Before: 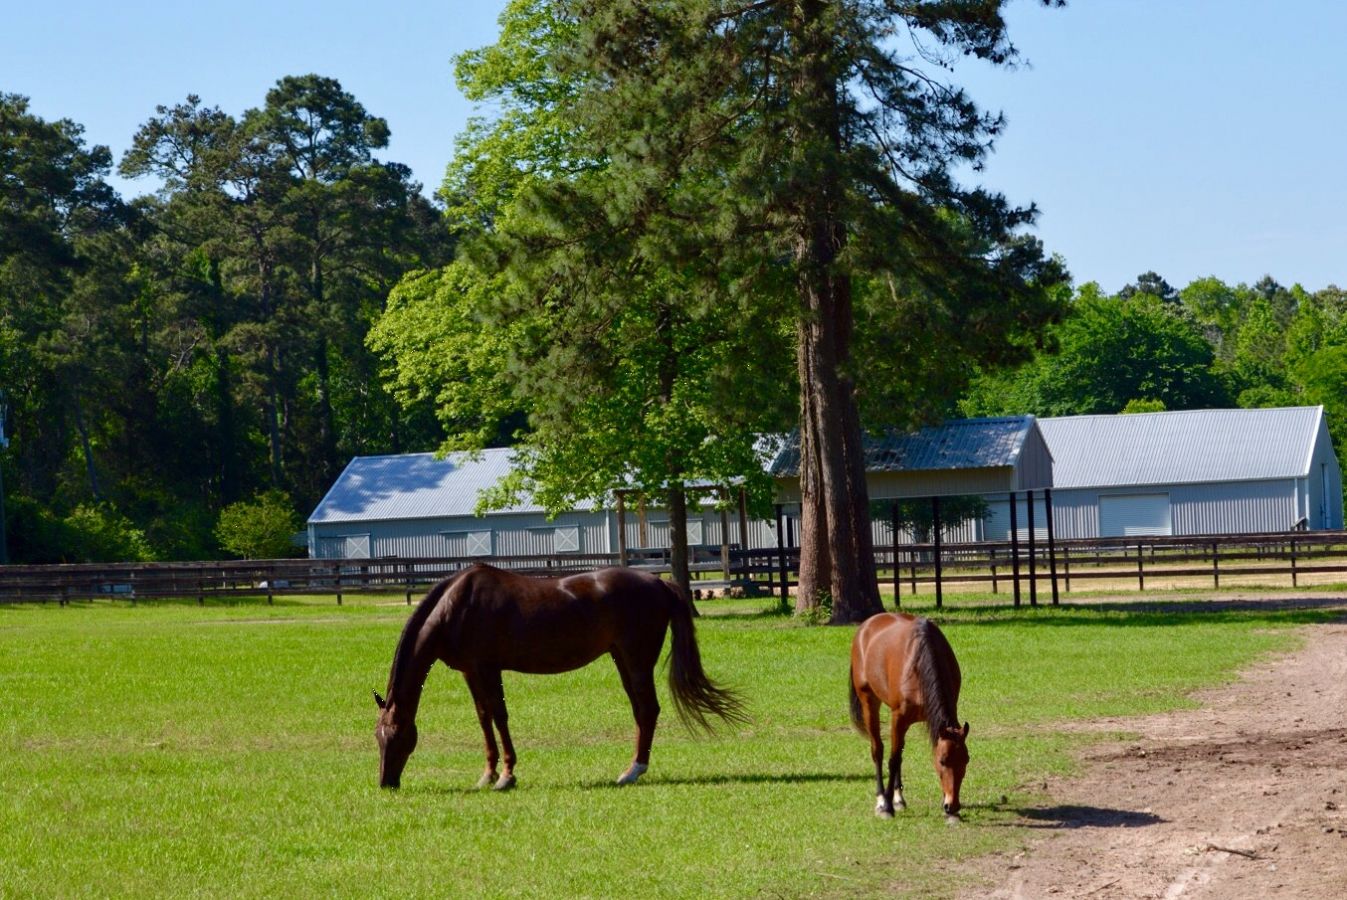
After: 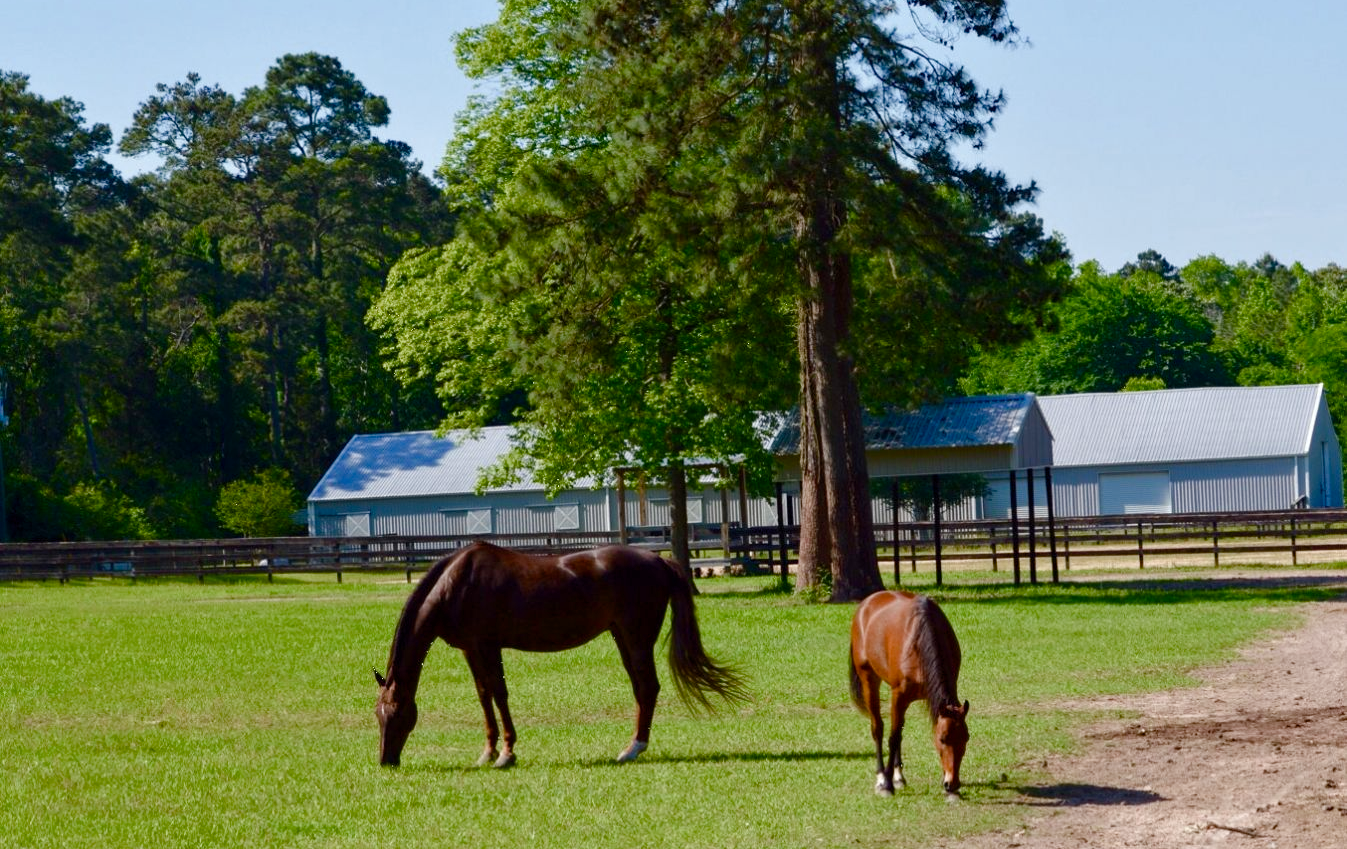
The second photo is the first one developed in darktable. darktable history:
crop and rotate: top 2.53%, bottom 3.115%
exposure: compensate exposure bias true, compensate highlight preservation false
color balance rgb: shadows lift › chroma 0.653%, shadows lift › hue 115.25°, perceptual saturation grading › global saturation 0.094%, perceptual saturation grading › highlights -33.892%, perceptual saturation grading › mid-tones 15.011%, perceptual saturation grading › shadows 48.913%
